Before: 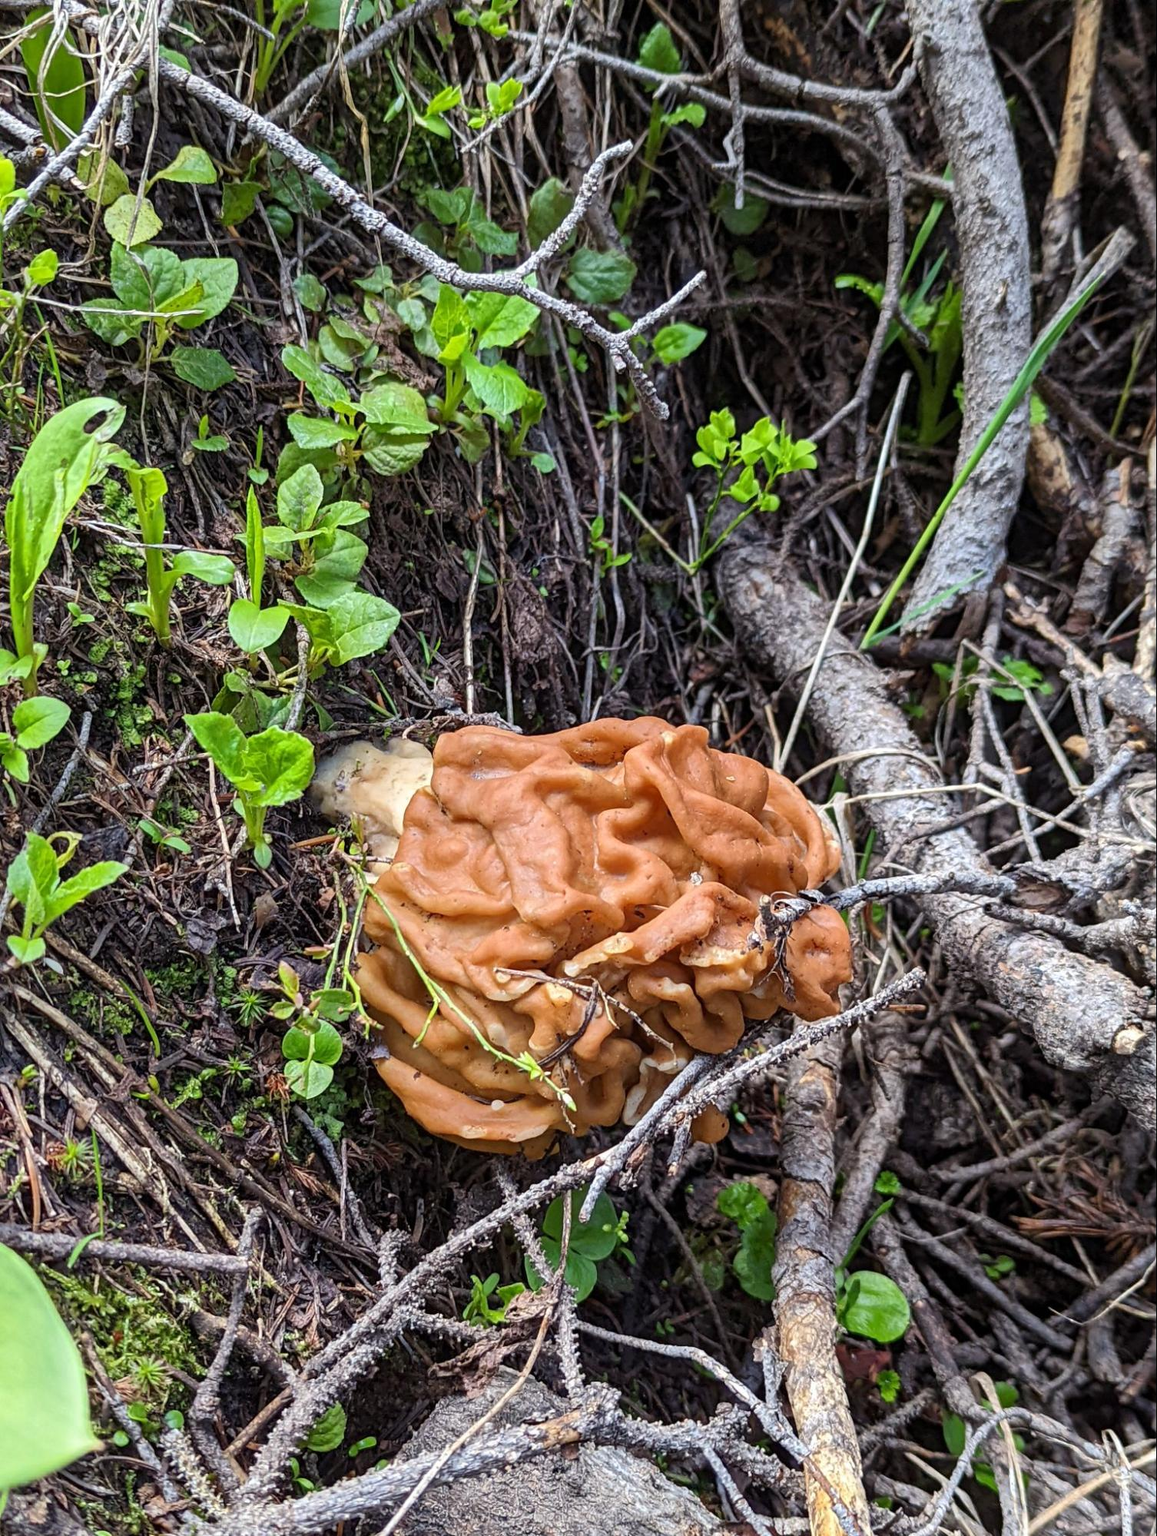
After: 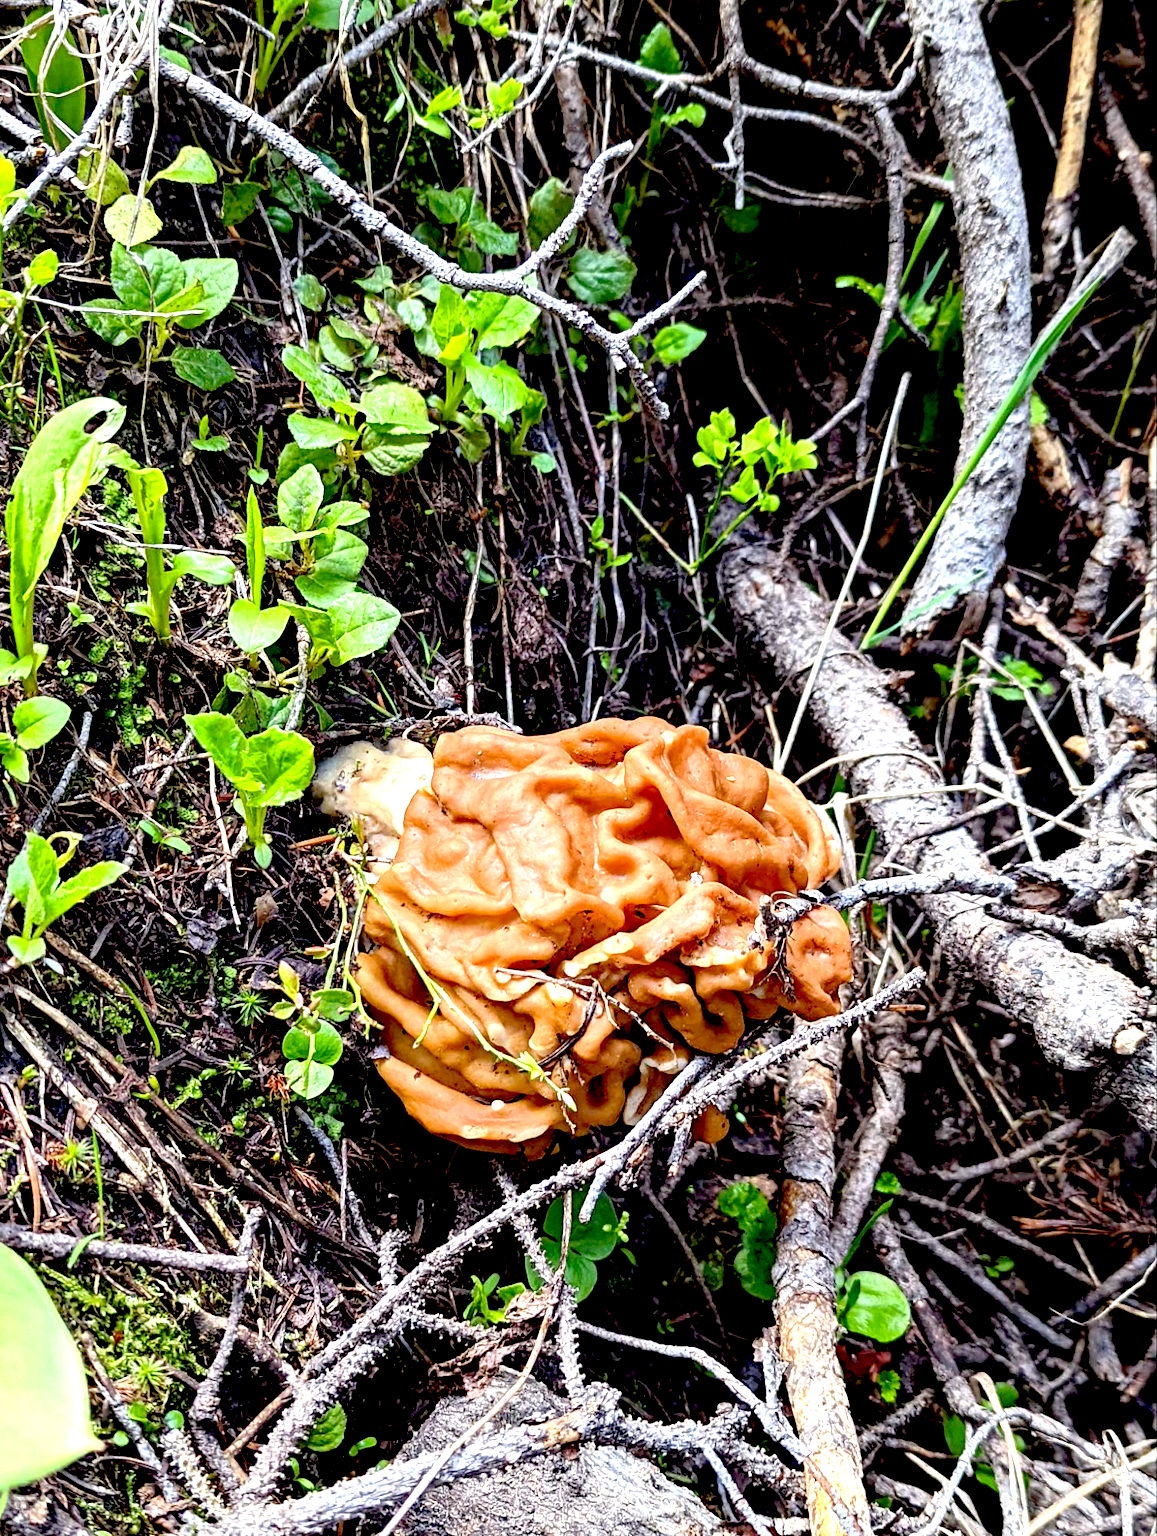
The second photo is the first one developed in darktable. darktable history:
exposure: black level correction 0.034, exposure 0.906 EV, compensate exposure bias true, compensate highlight preservation false
